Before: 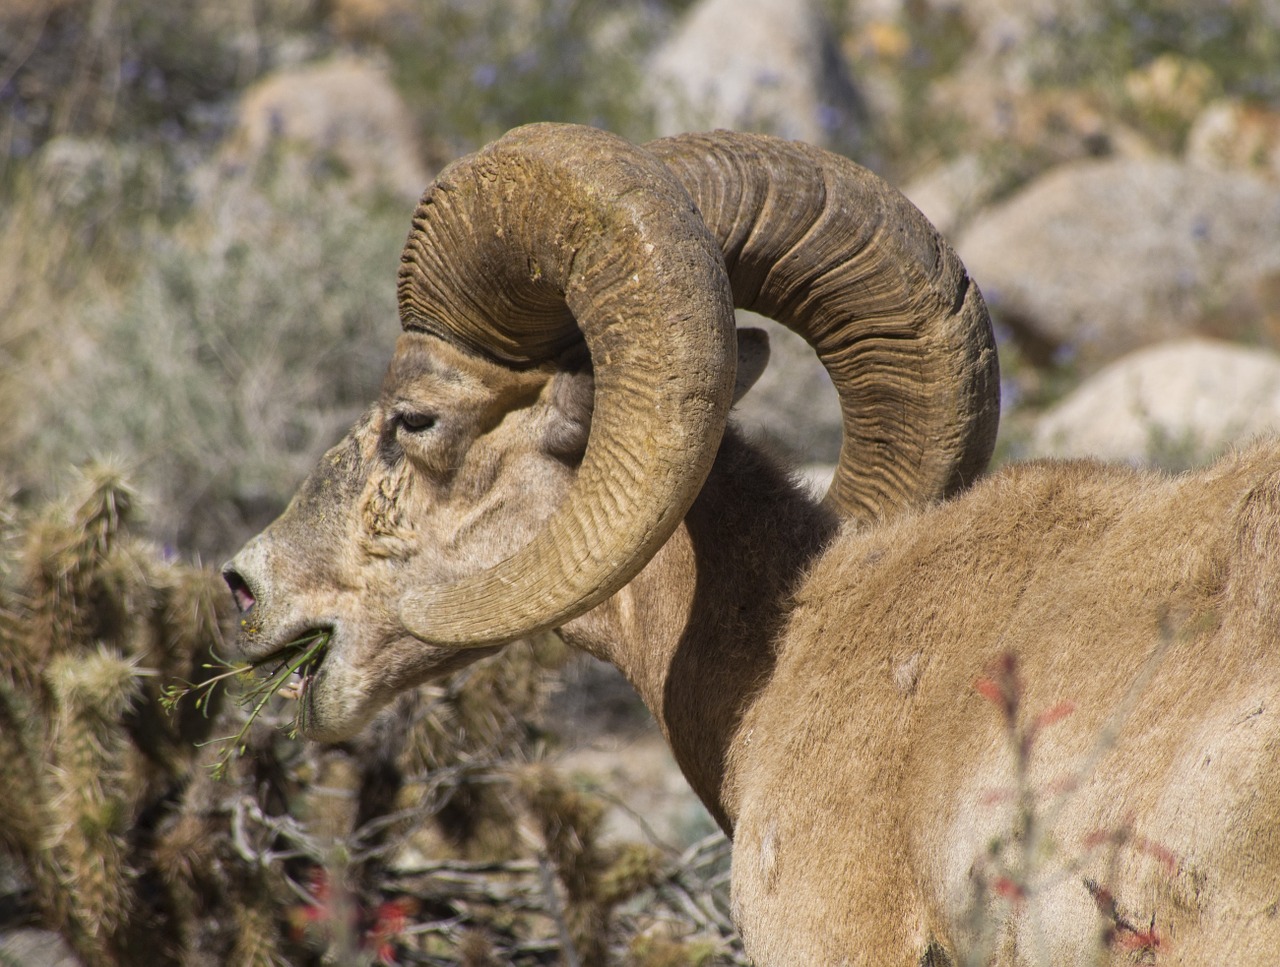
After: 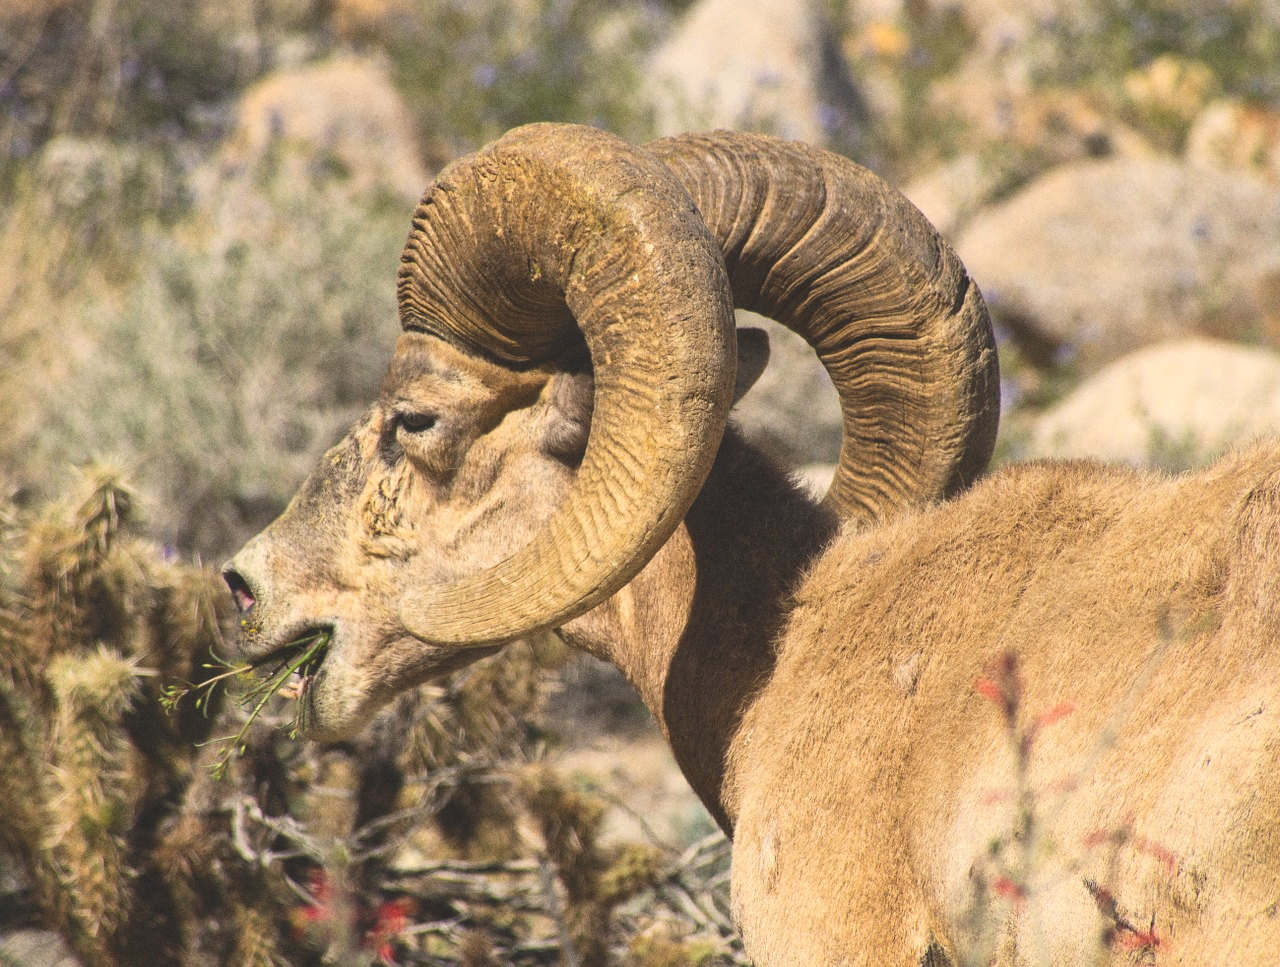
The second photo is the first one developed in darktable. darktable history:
exposure: black level correction -0.023, exposure -0.039 EV, compensate highlight preservation false
white balance: red 1.045, blue 0.932
contrast brightness saturation: contrast 0.23, brightness 0.1, saturation 0.29
rotate and perspective: crop left 0, crop top 0
grain: coarseness 0.09 ISO
